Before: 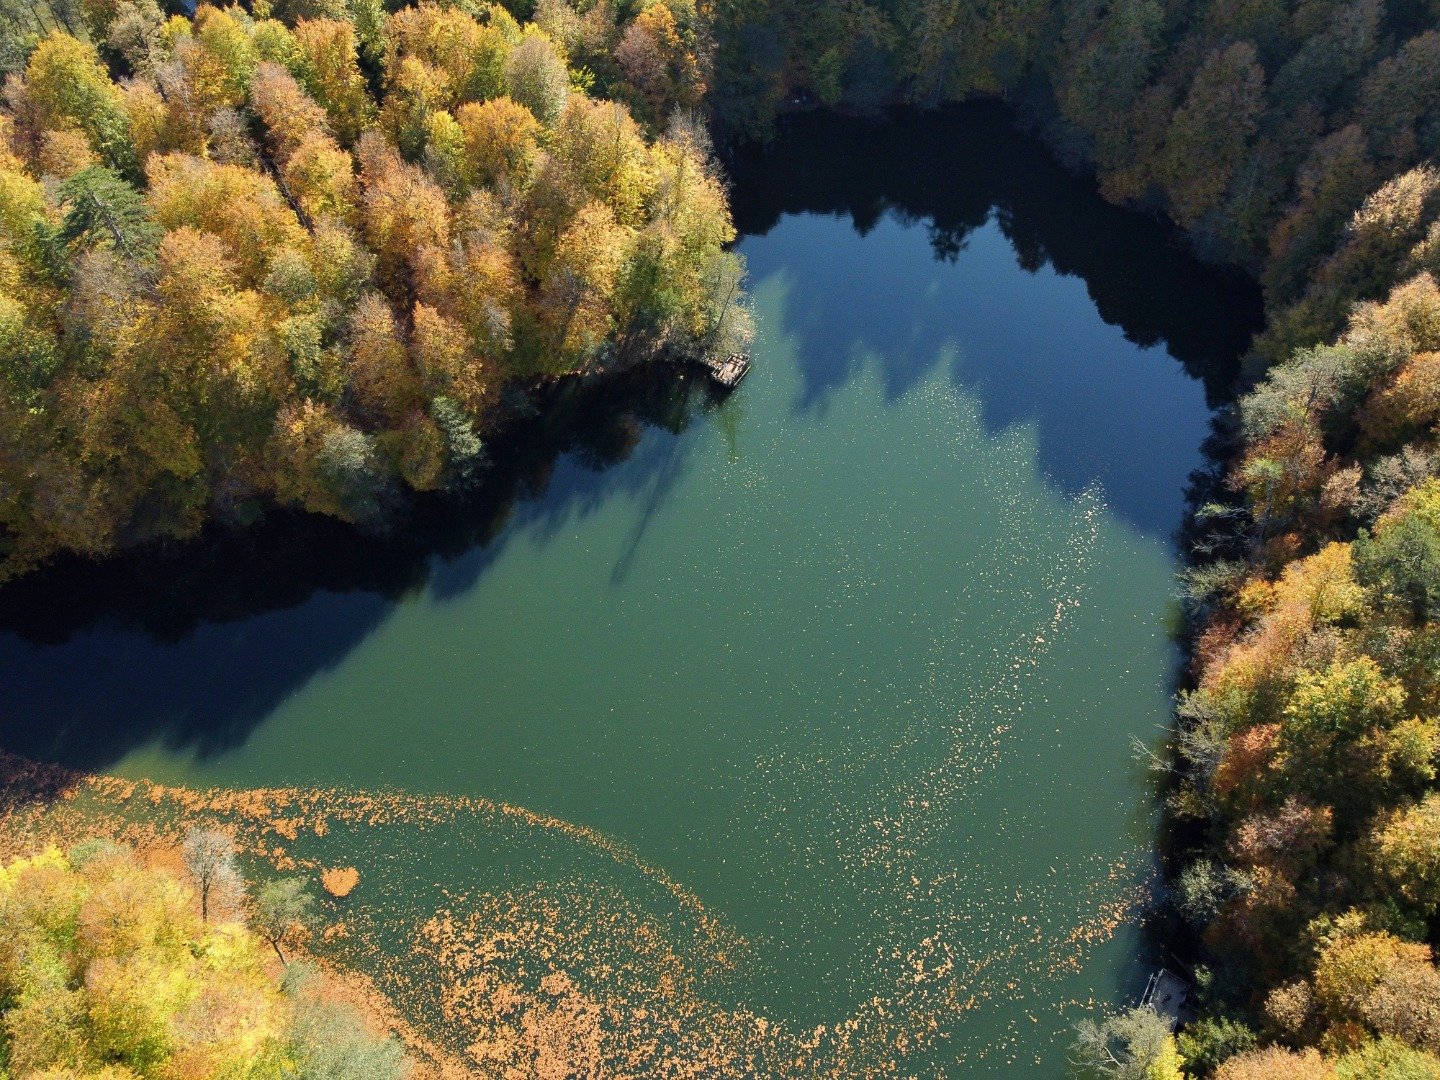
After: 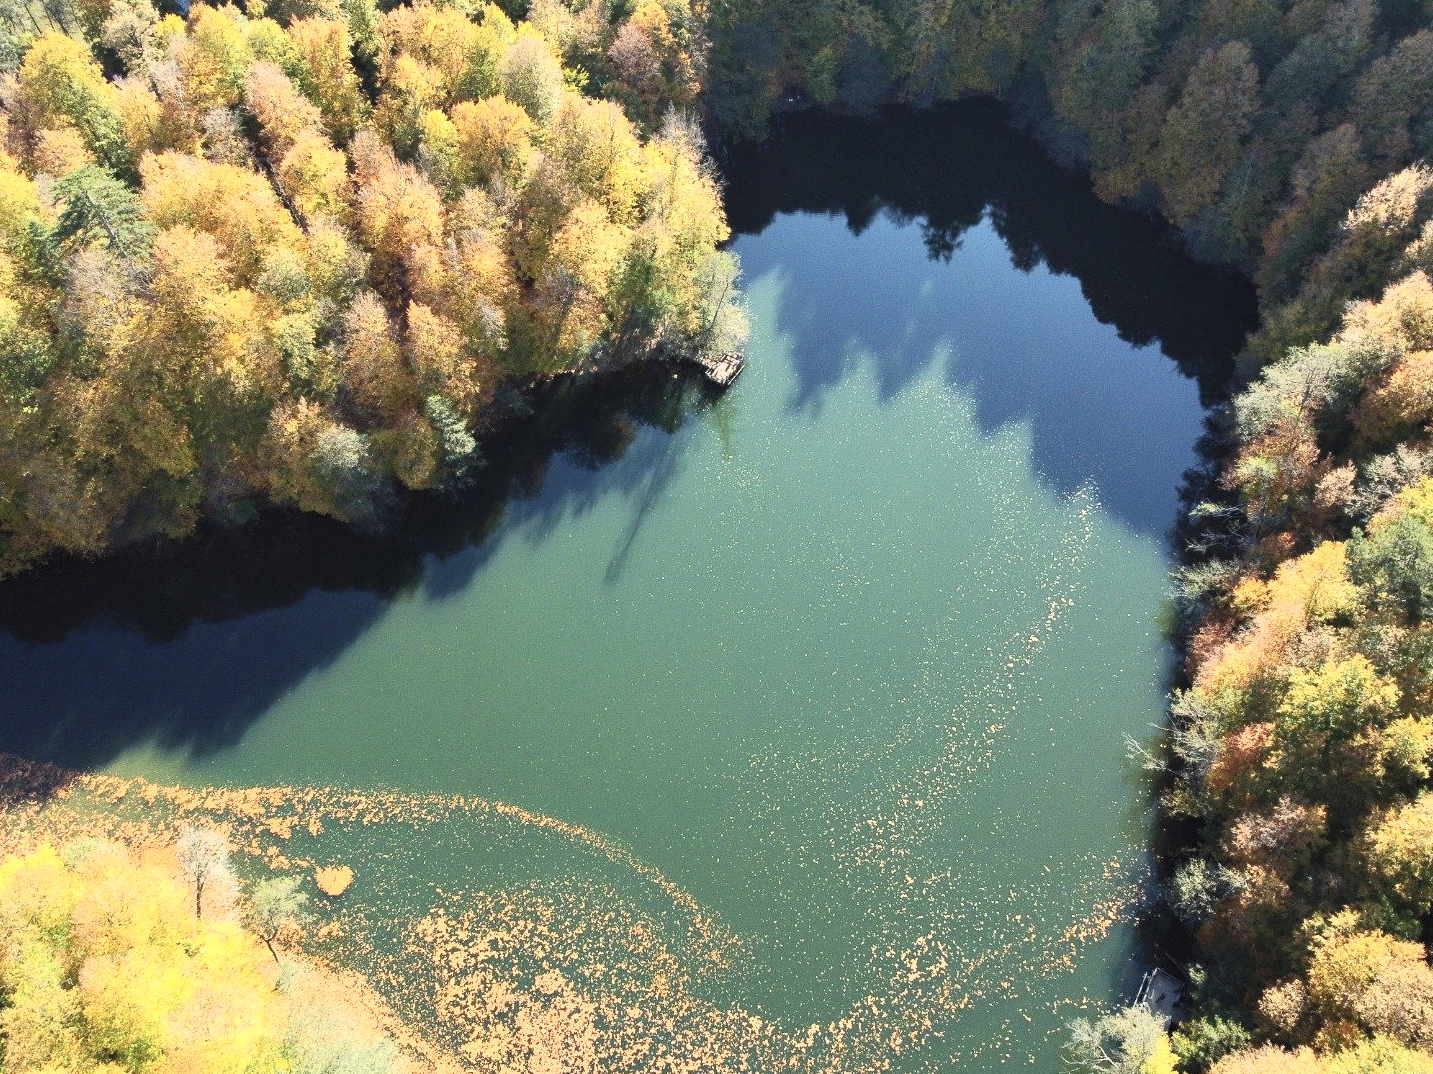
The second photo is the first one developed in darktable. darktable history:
contrast brightness saturation: contrast 0.392, brightness 0.521
crop and rotate: left 0.461%, top 0.17%, bottom 0.293%
